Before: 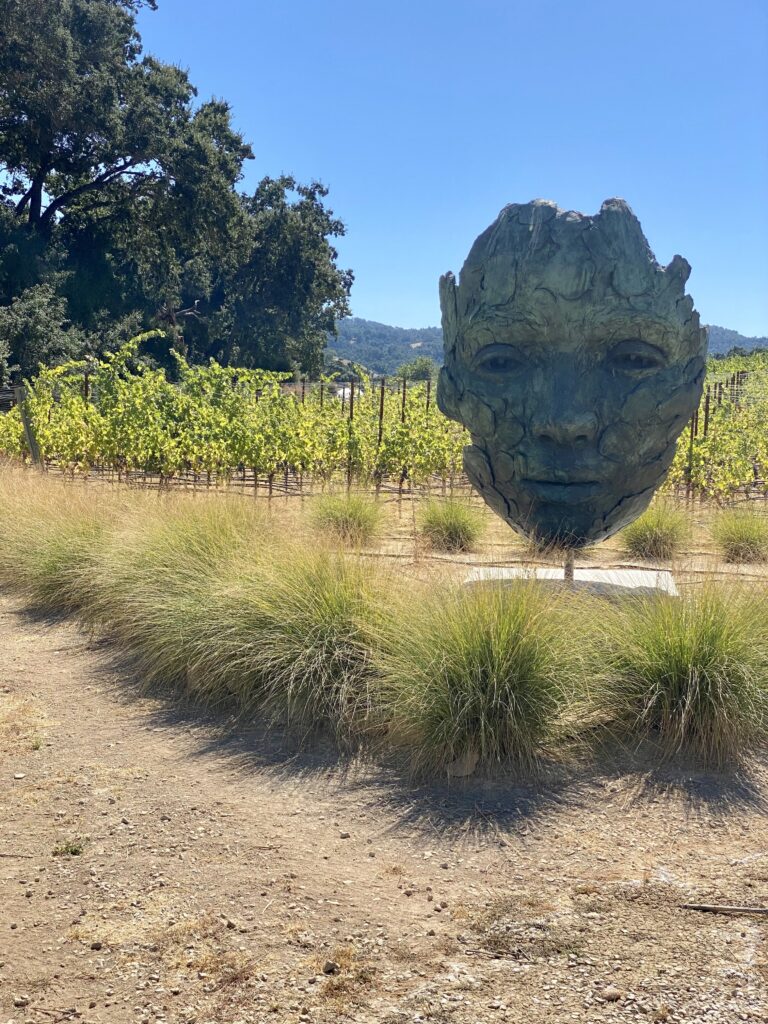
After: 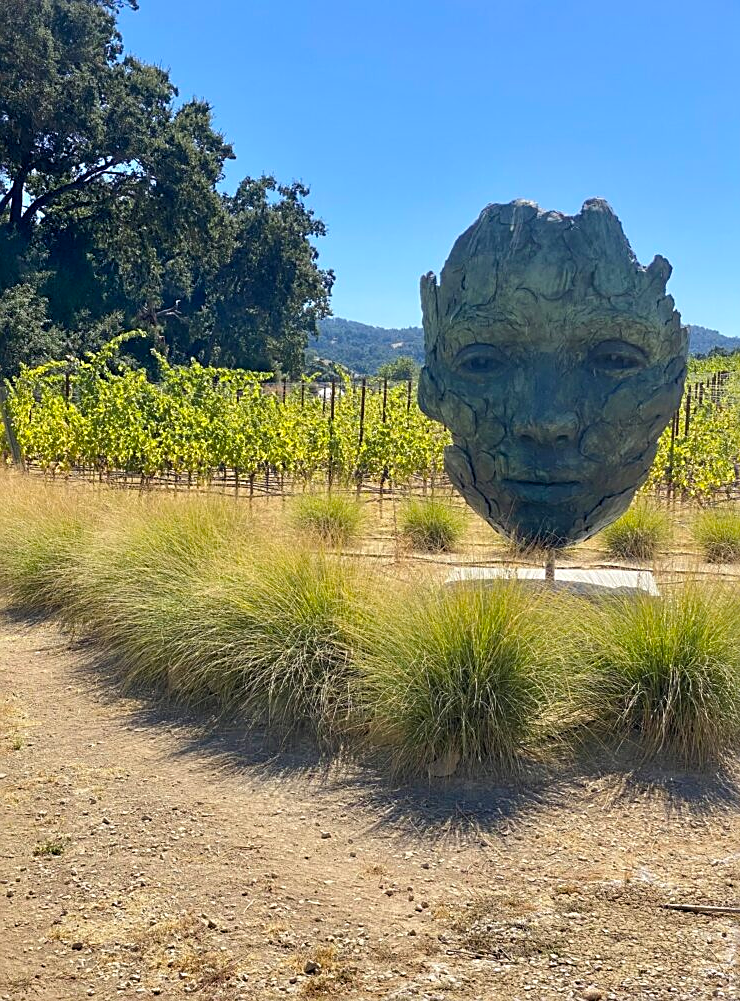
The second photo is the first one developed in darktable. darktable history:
crop and rotate: left 2.536%, right 1.107%, bottom 2.246%
sharpen: on, module defaults
color balance rgb: perceptual saturation grading › global saturation 20%, global vibrance 20%
